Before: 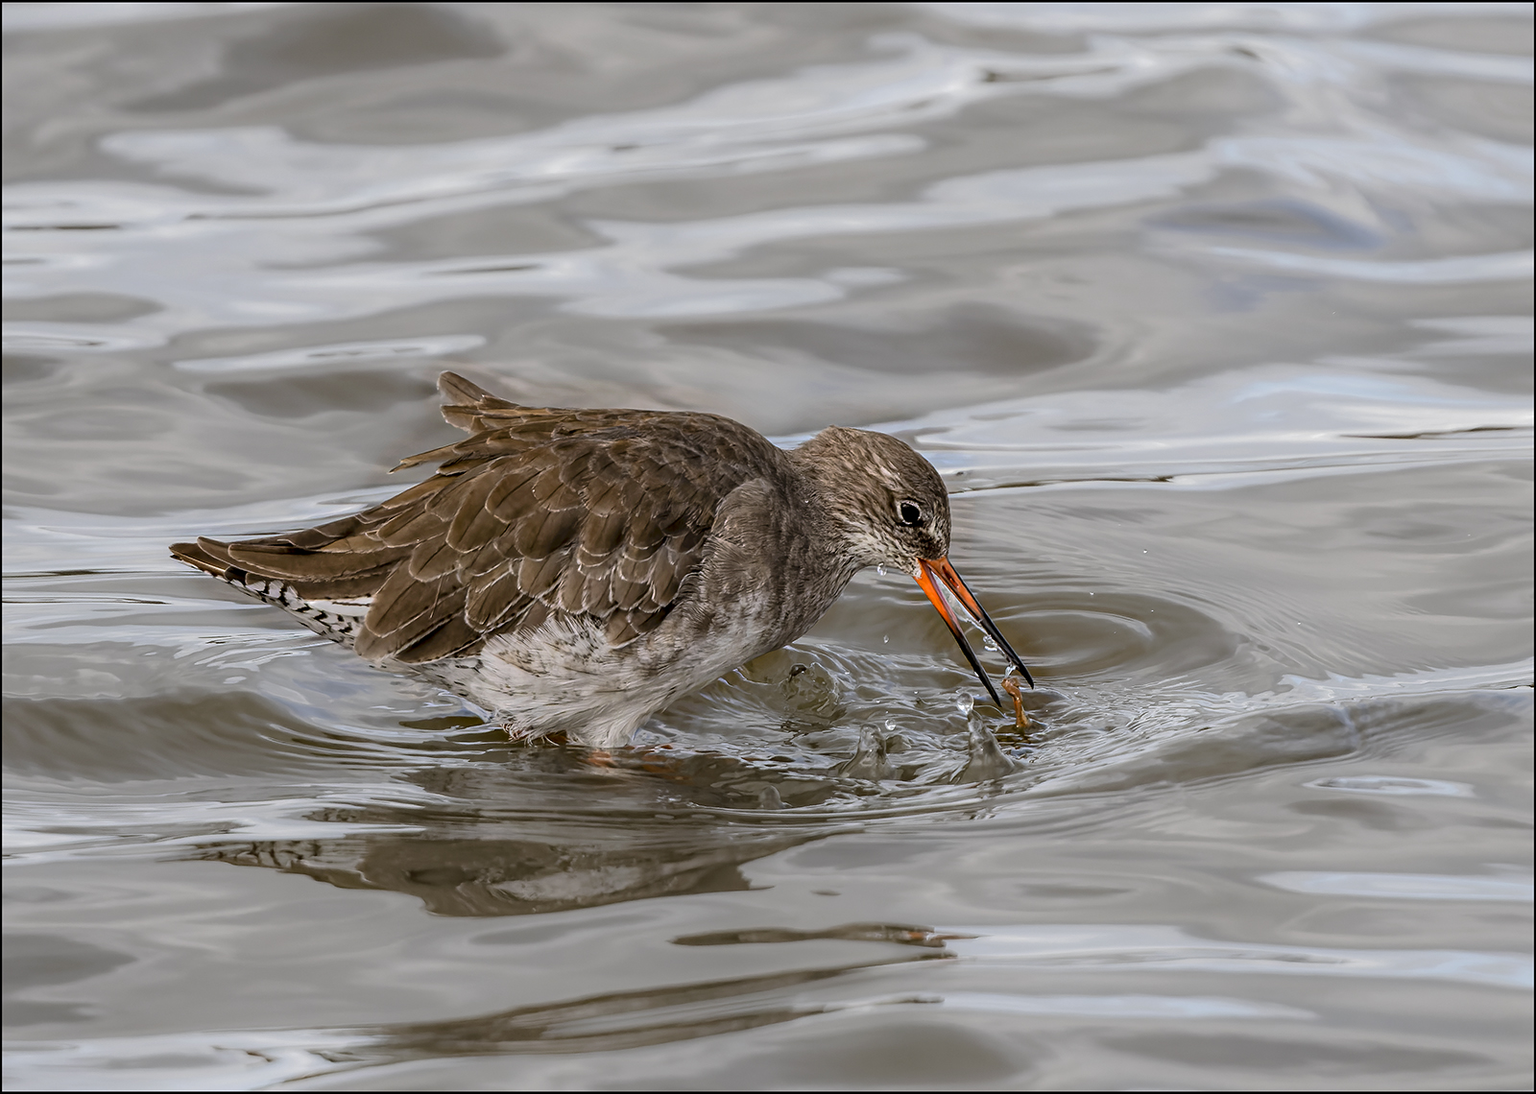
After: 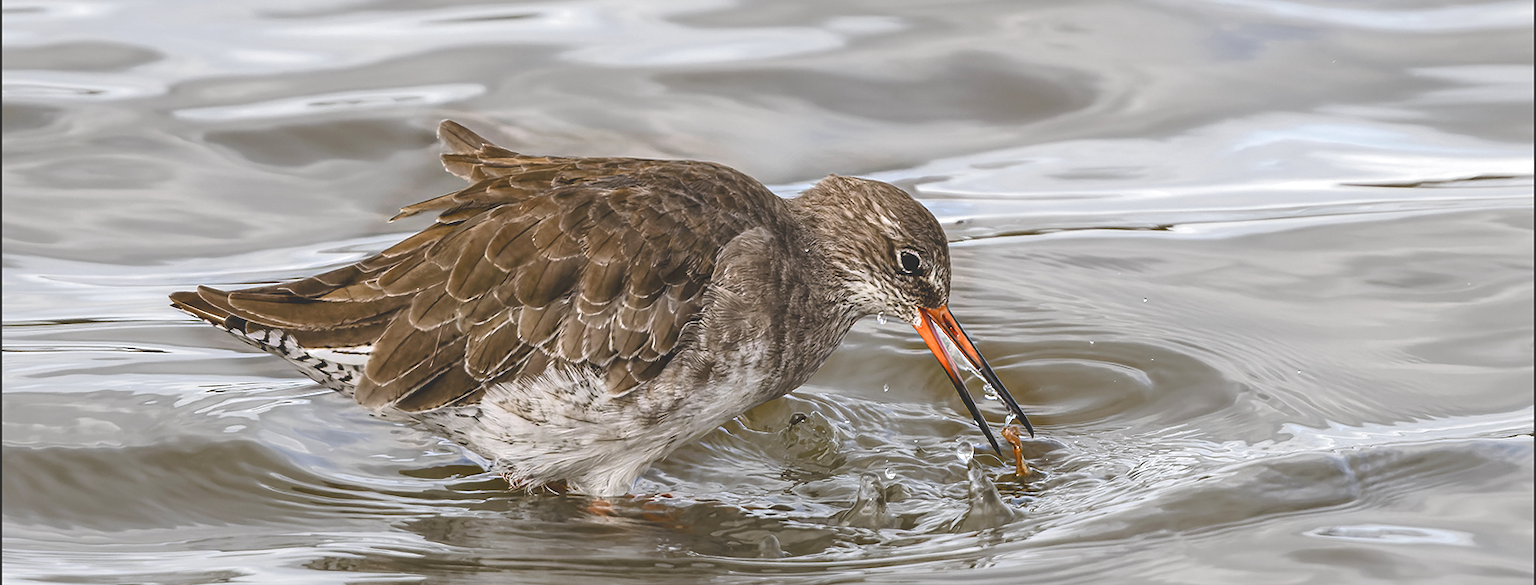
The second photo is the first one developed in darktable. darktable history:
crop and rotate: top 23.043%, bottom 23.437%
color balance rgb: perceptual saturation grading › global saturation 20%, perceptual saturation grading › highlights -50%, perceptual saturation grading › shadows 30%, perceptual brilliance grading › global brilliance 10%, perceptual brilliance grading › shadows 15%
local contrast: mode bilateral grid, contrast 20, coarseness 50, detail 130%, midtone range 0.2
exposure: black level correction -0.023, exposure -0.039 EV, compensate highlight preservation false
